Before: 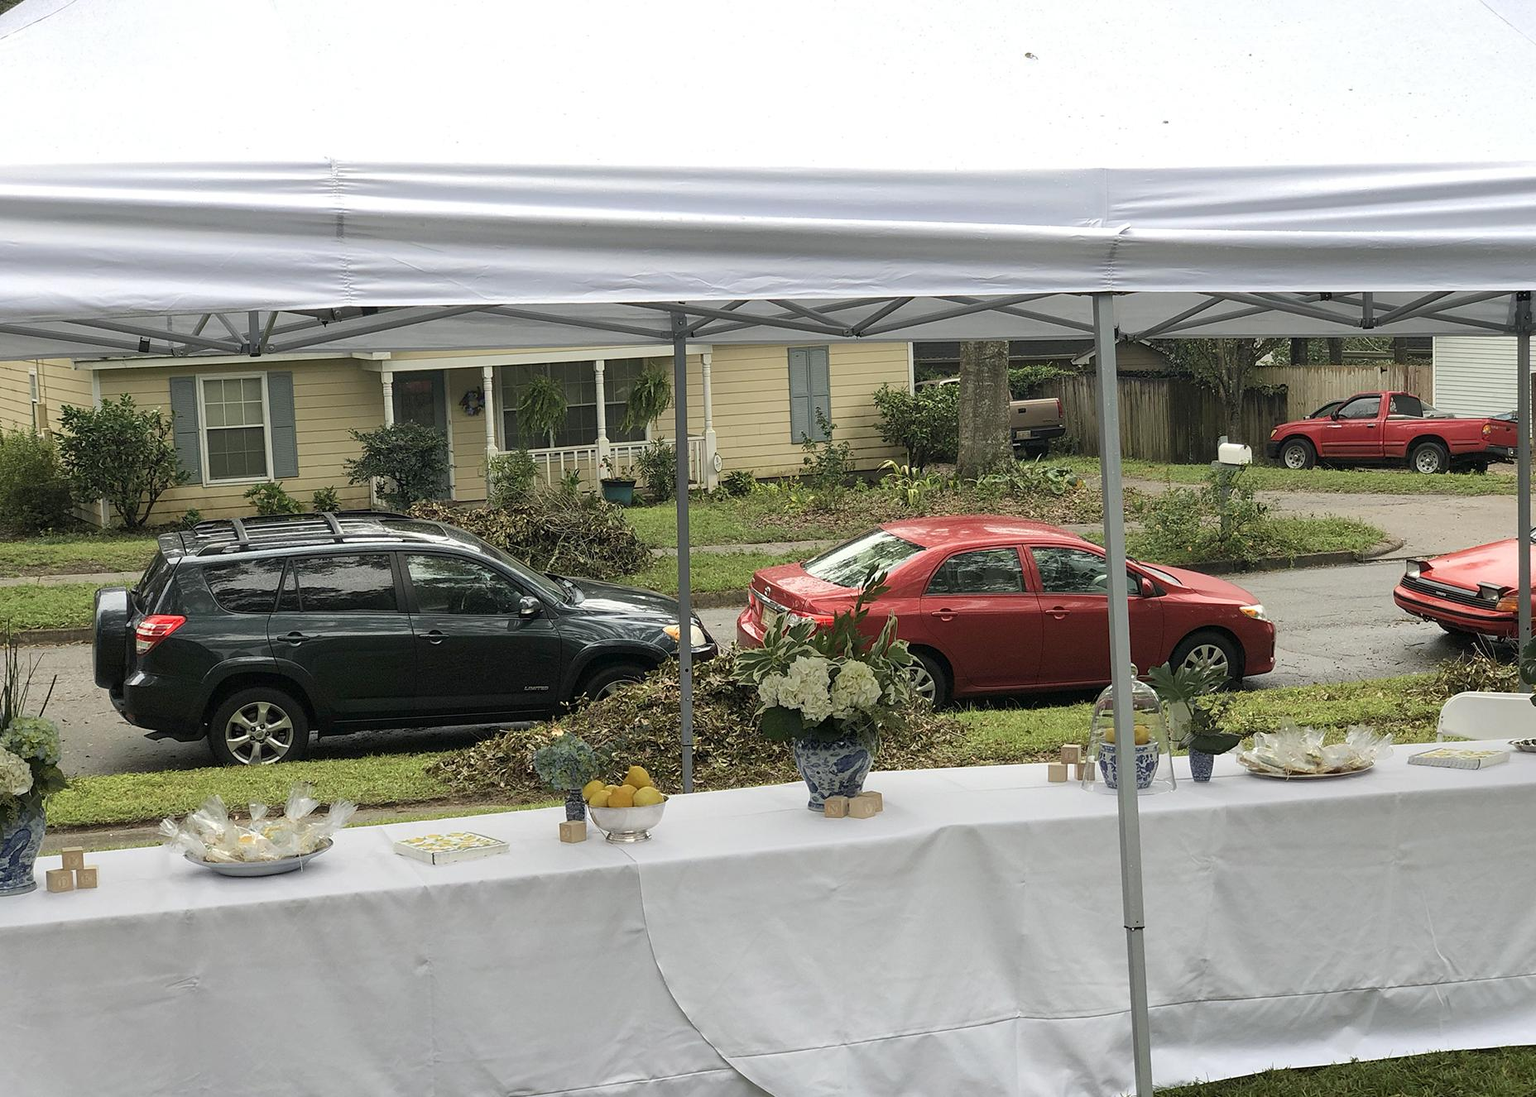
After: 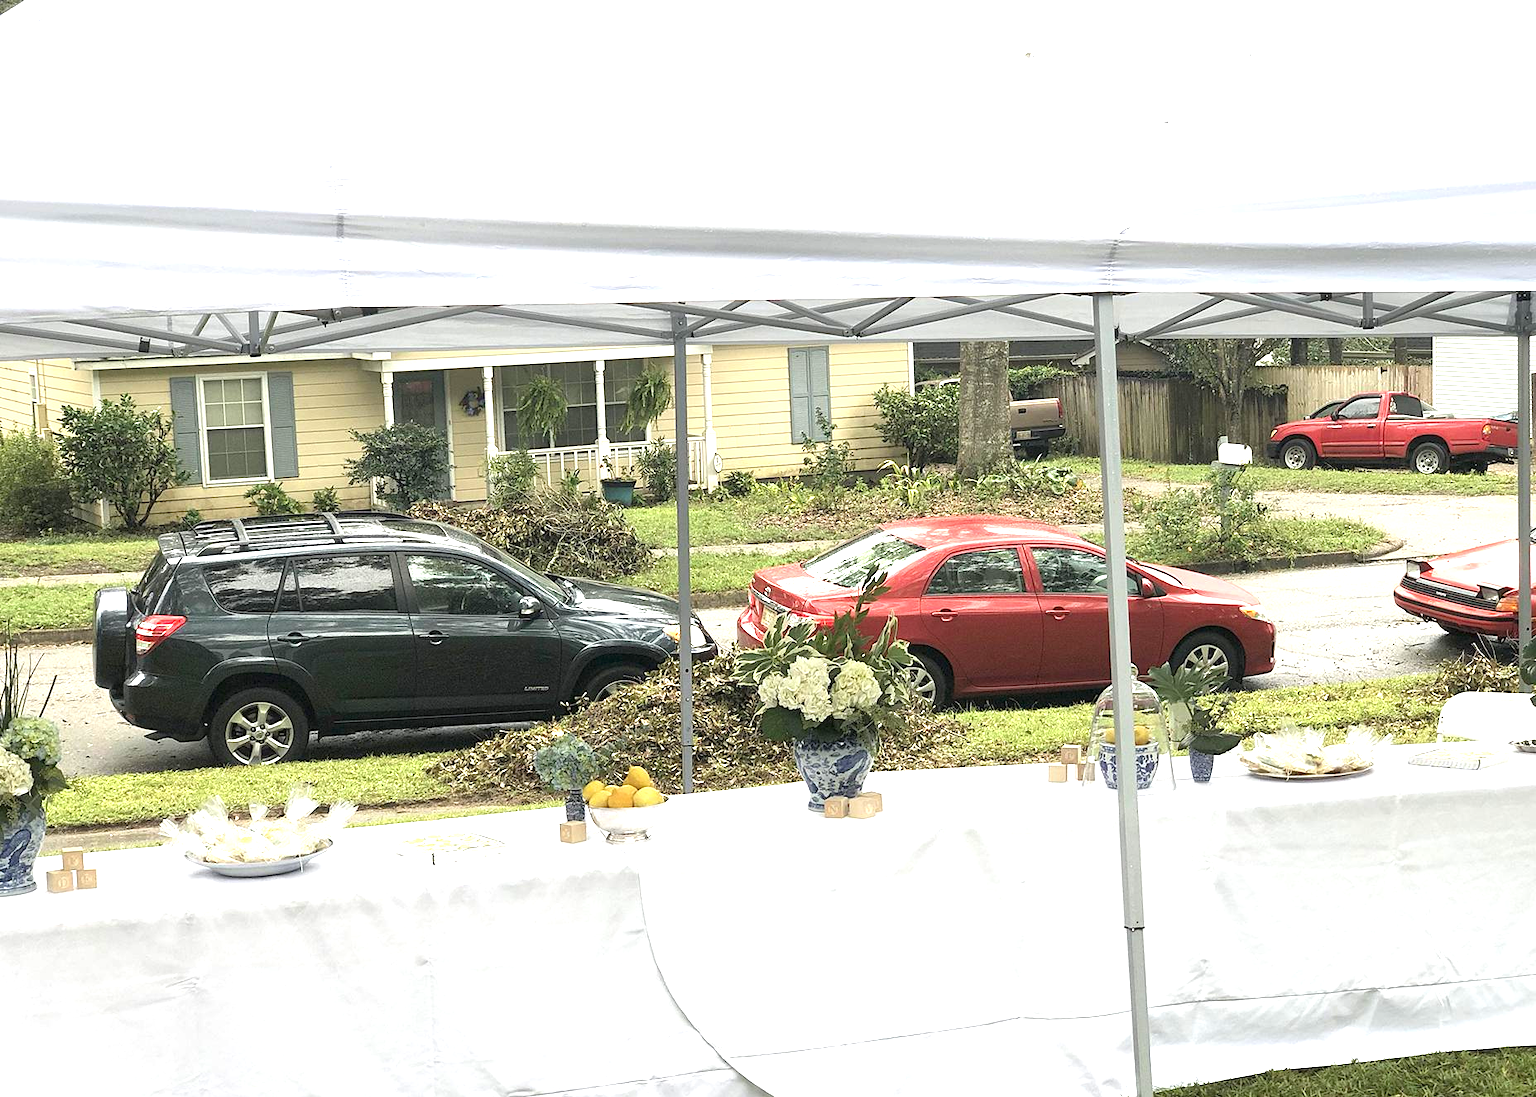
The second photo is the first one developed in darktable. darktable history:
exposure: black level correction 0, exposure 1.401 EV, compensate highlight preservation false
